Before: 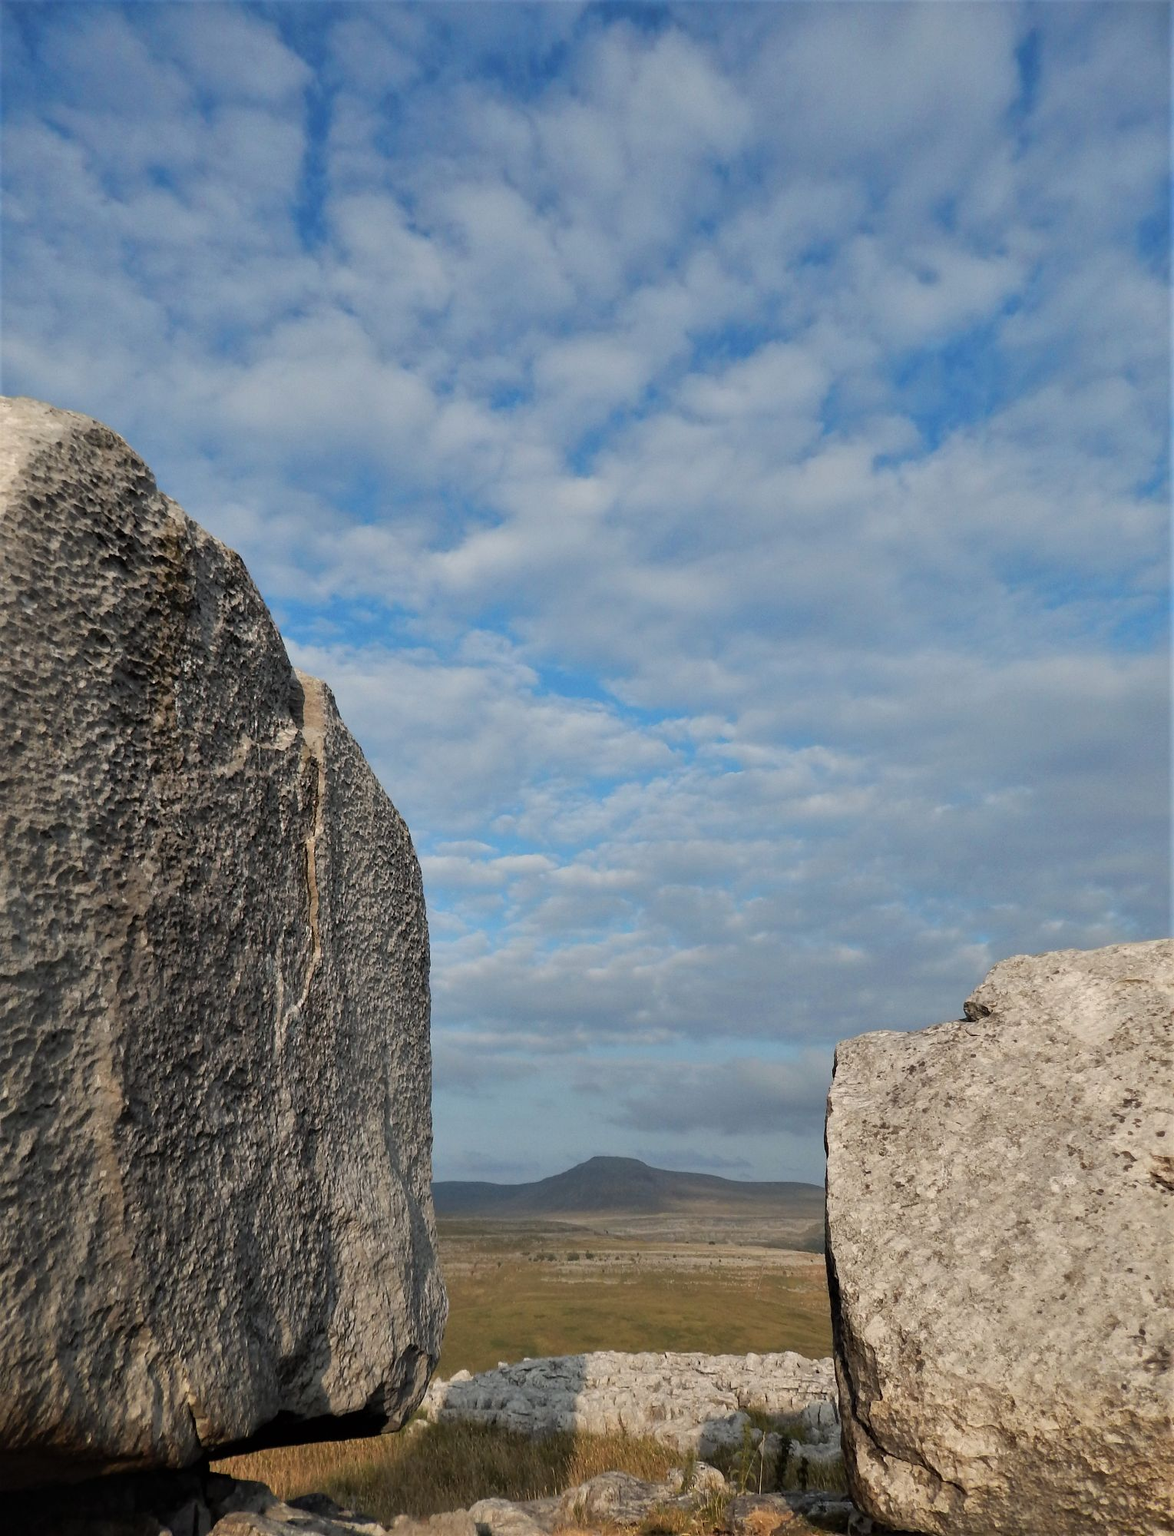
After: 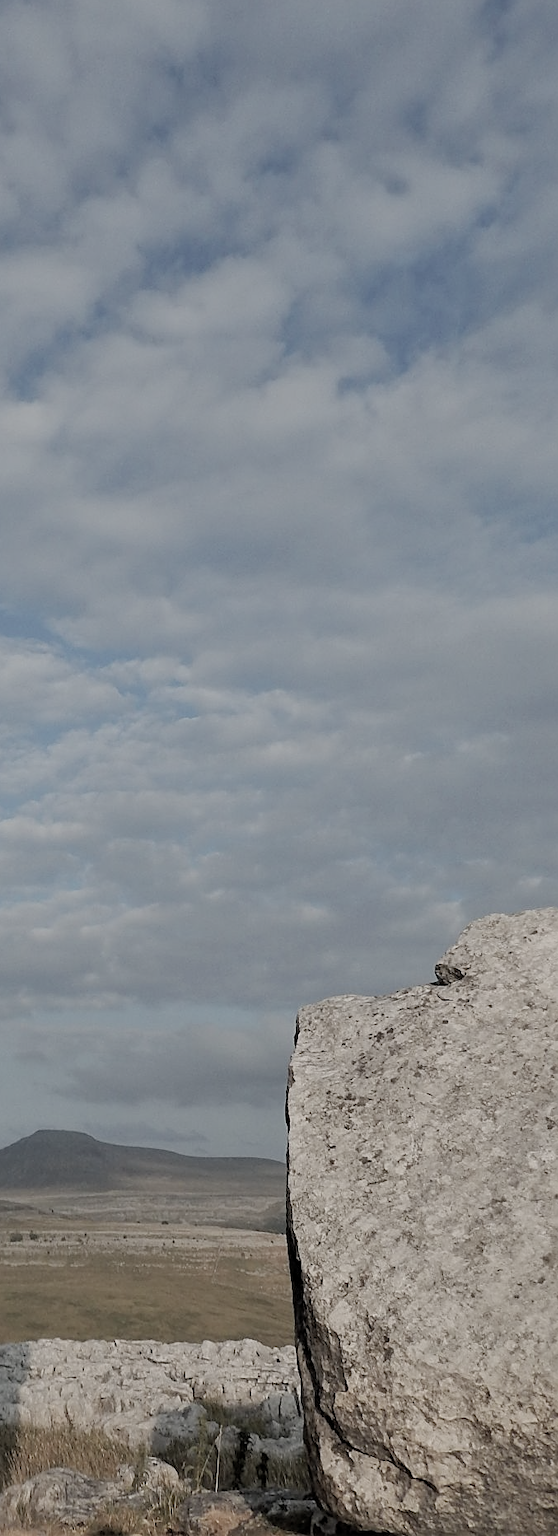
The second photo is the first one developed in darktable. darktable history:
sharpen: on, module defaults
filmic rgb: middle gray luminance 18.32%, black relative exposure -10.48 EV, white relative exposure 3.4 EV, target black luminance 0%, hardness 6.03, latitude 98.62%, contrast 0.841, shadows ↔ highlights balance 0.324%
crop: left 47.57%, top 6.738%, right 8.085%
color correction: highlights b* 0.042, saturation 0.49
